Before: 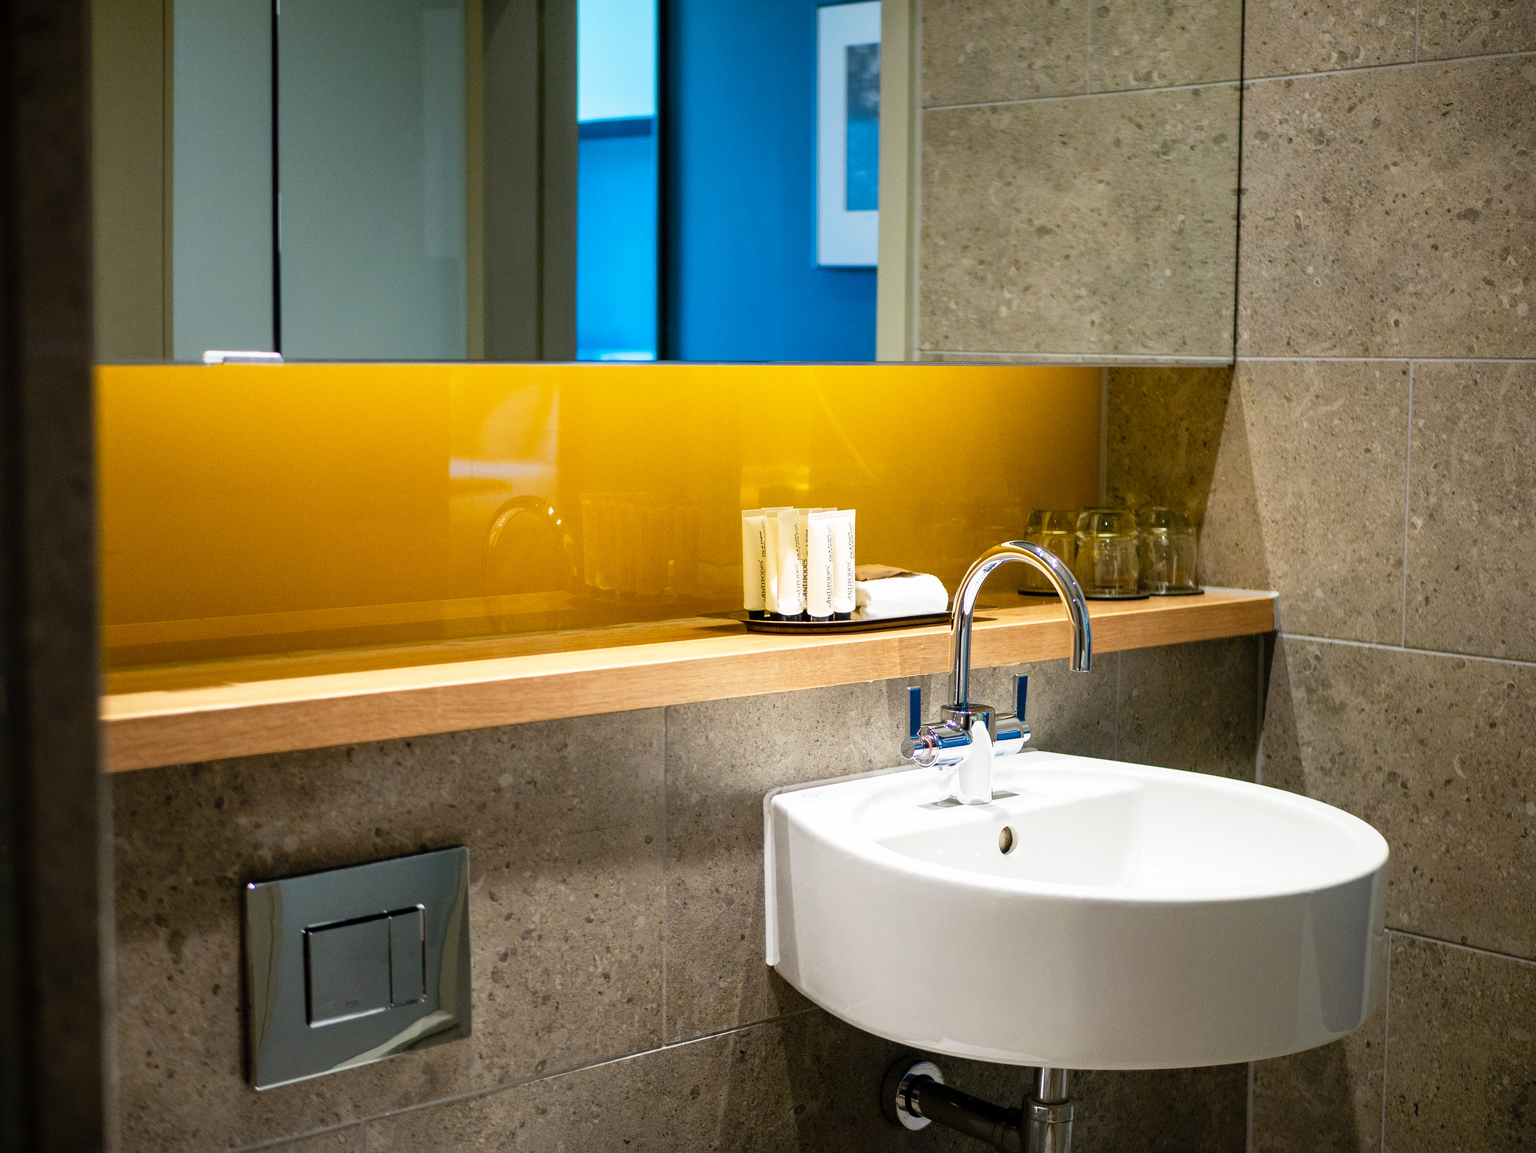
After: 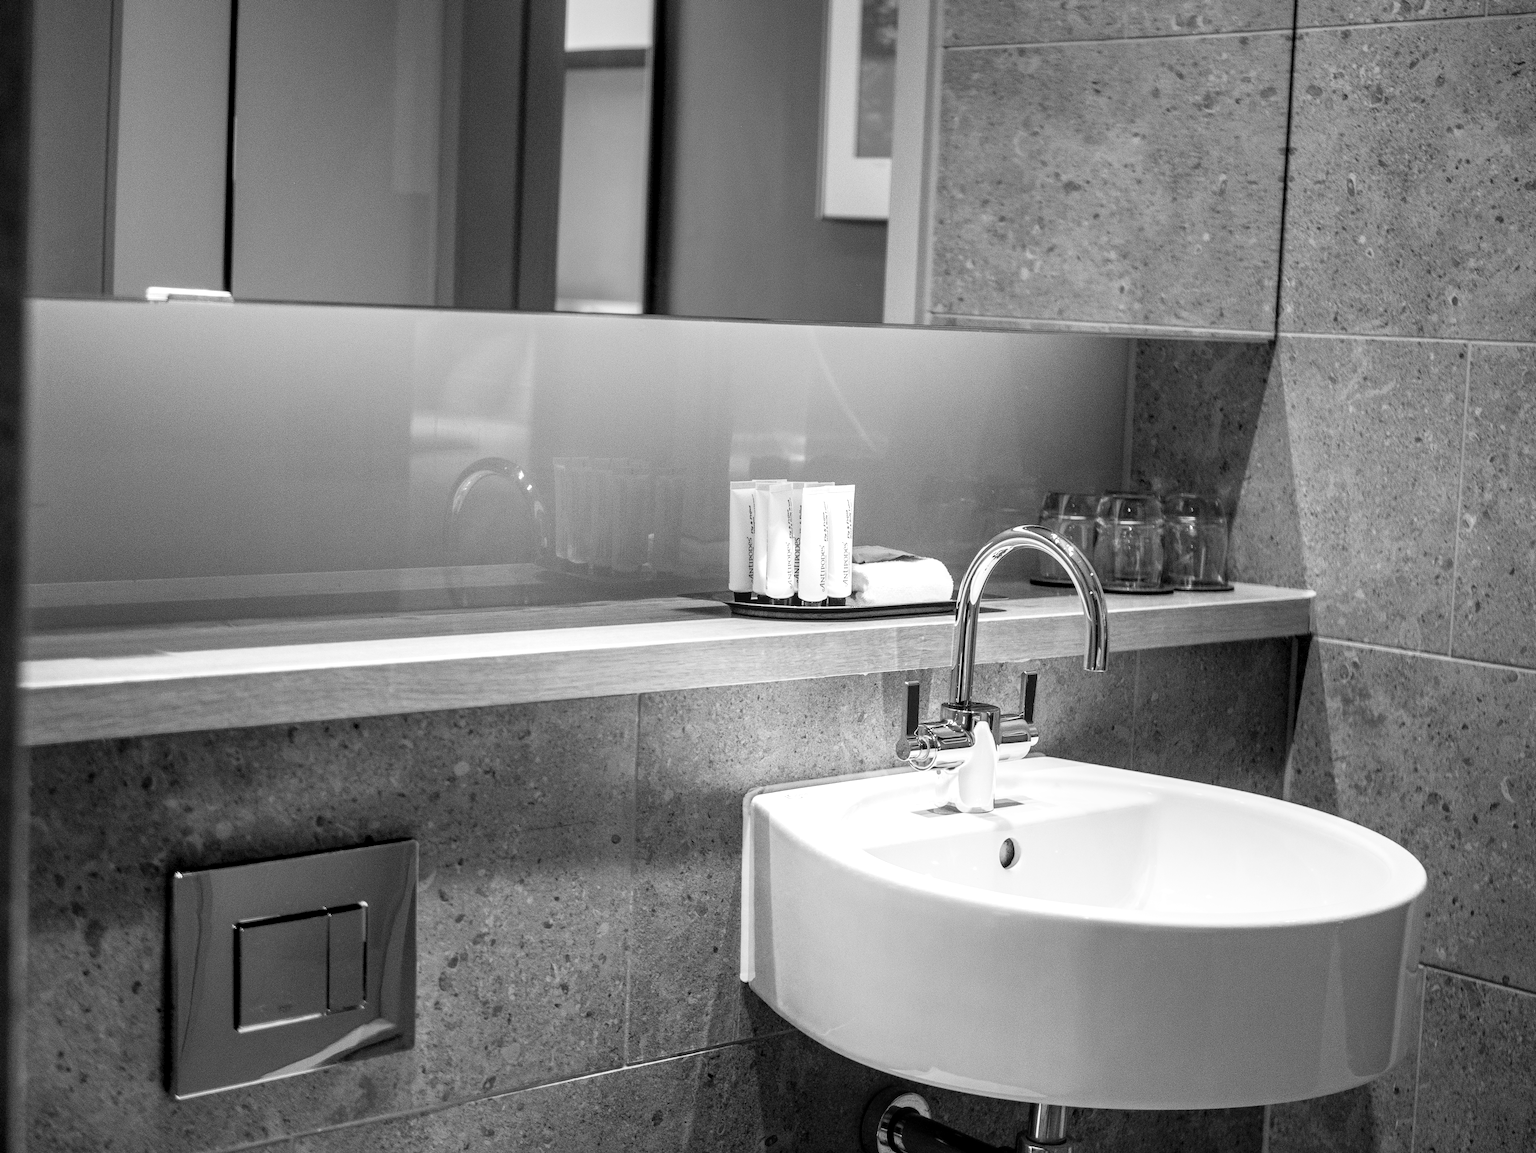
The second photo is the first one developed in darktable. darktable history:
crop and rotate: angle -1.96°, left 3.097%, top 4.154%, right 1.586%, bottom 0.529%
local contrast: detail 130%
monochrome: on, module defaults
color correction: highlights a* 1.83, highlights b* 34.02, shadows a* -36.68, shadows b* -5.48
